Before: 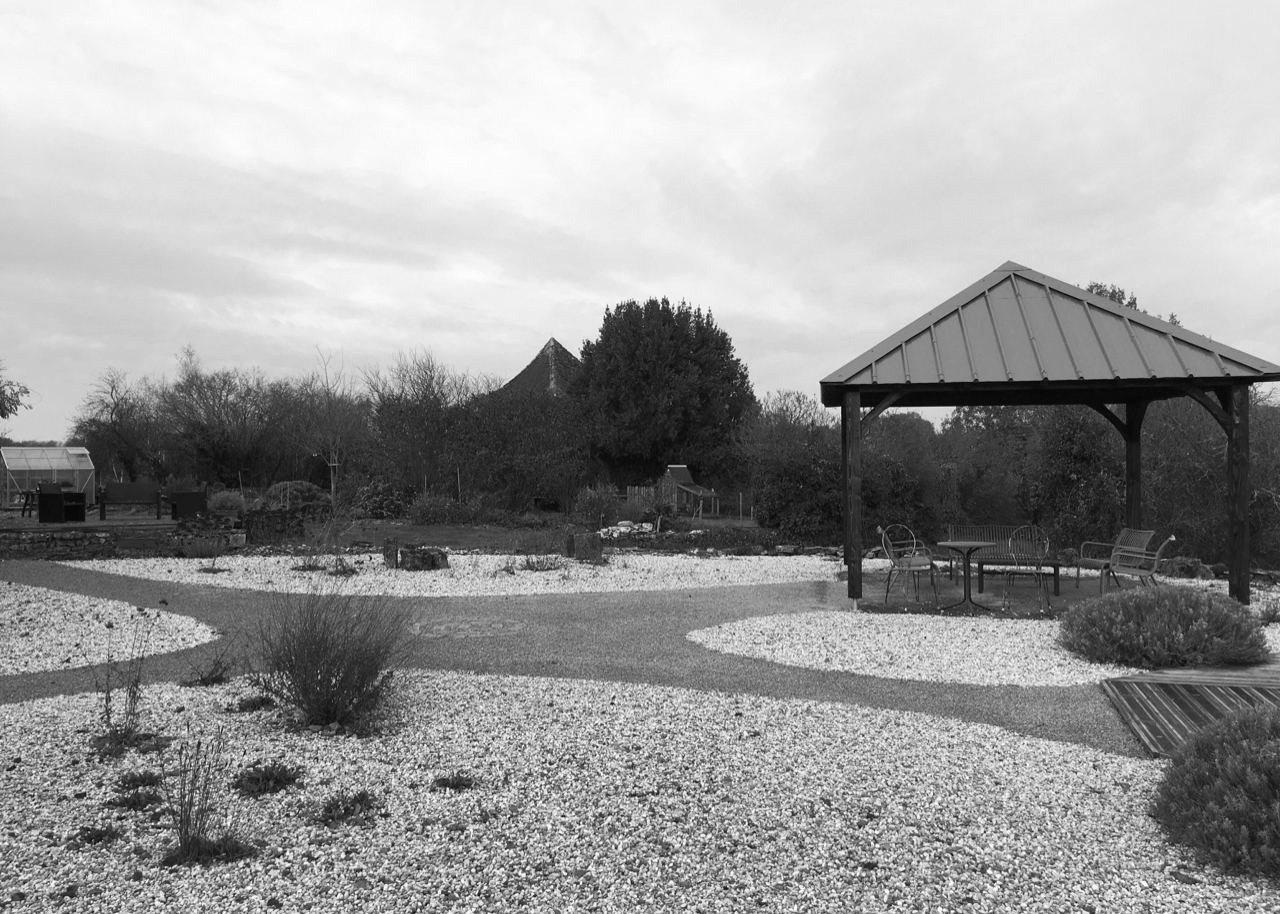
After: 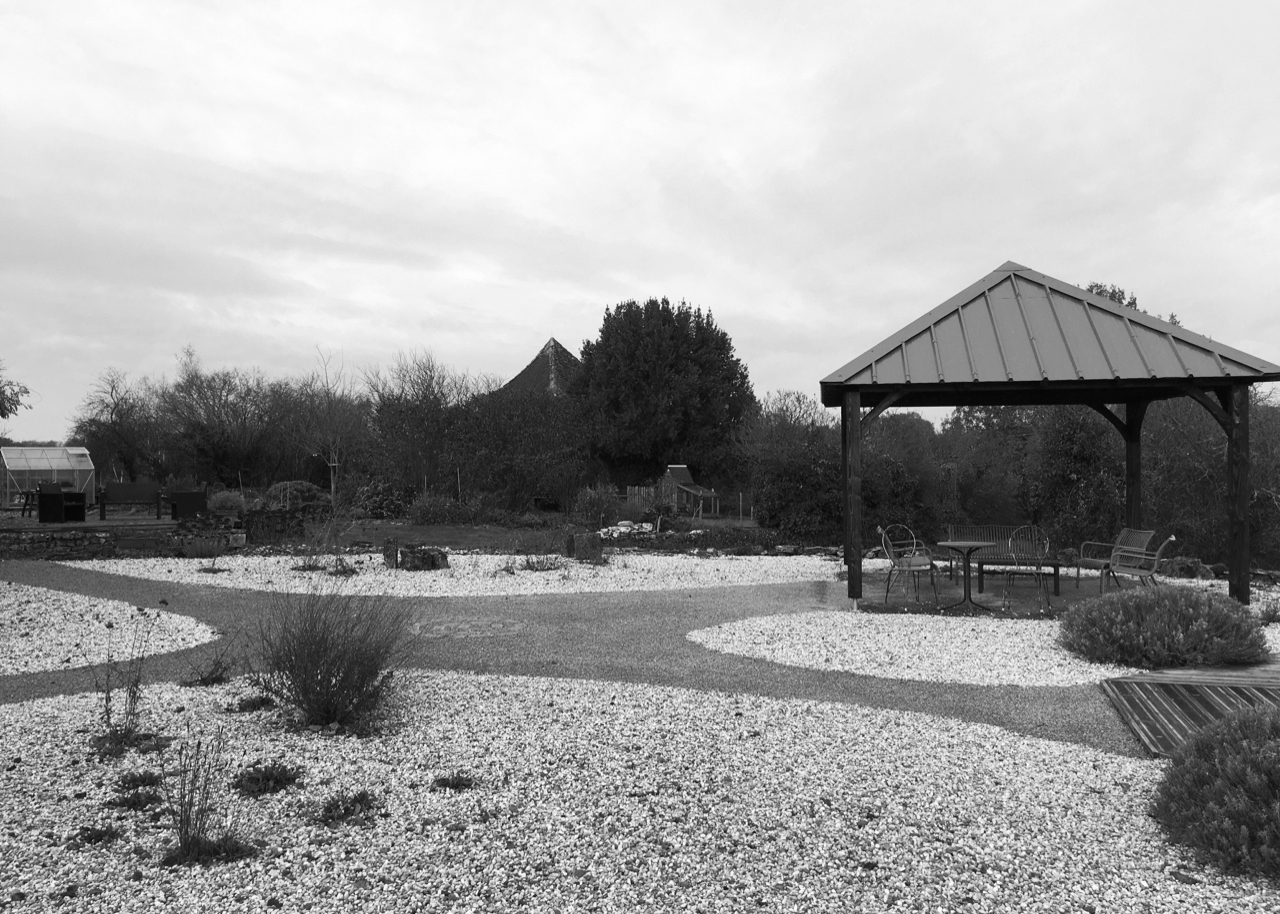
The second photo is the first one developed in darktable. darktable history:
contrast brightness saturation: contrast 0.106, saturation -0.157
